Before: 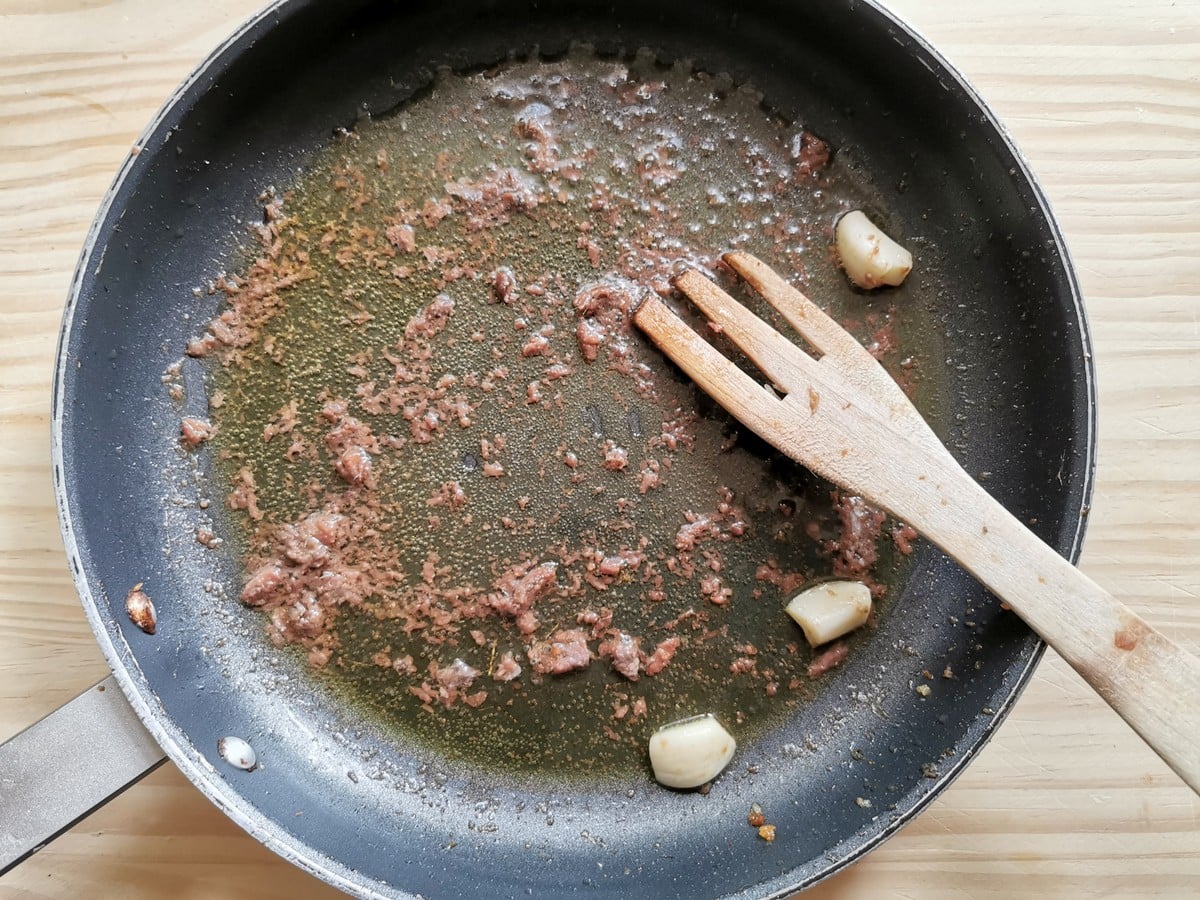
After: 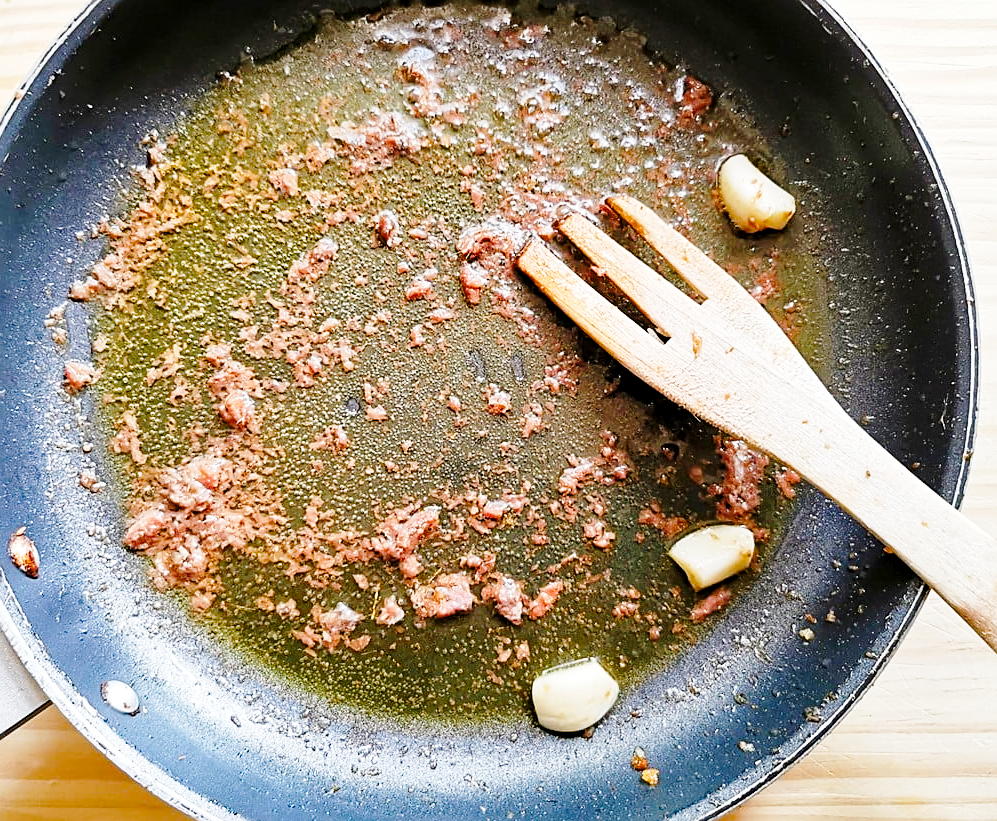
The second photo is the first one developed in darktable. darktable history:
color balance rgb: linear chroma grading › shadows 19.545%, linear chroma grading › highlights 2.455%, linear chroma grading › mid-tones 10.163%, perceptual saturation grading › global saturation 20%, perceptual saturation grading › highlights -24.964%, perceptual saturation grading › shadows 24.29%
base curve: curves: ch0 [(0, 0) (0.028, 0.03) (0.121, 0.232) (0.46, 0.748) (0.859, 0.968) (1, 1)], preserve colors none
crop: left 9.762%, top 6.243%, right 7.085%, bottom 2.455%
sharpen: on, module defaults
exposure: exposure 0.129 EV, compensate highlight preservation false
haze removal: compatibility mode true, adaptive false
